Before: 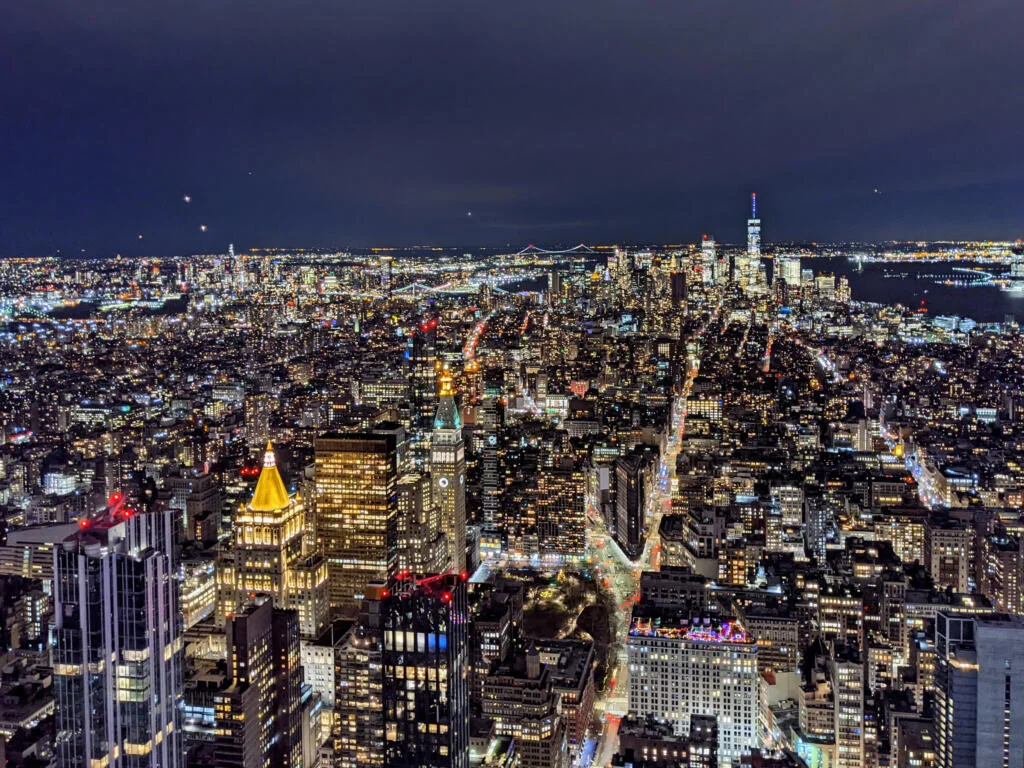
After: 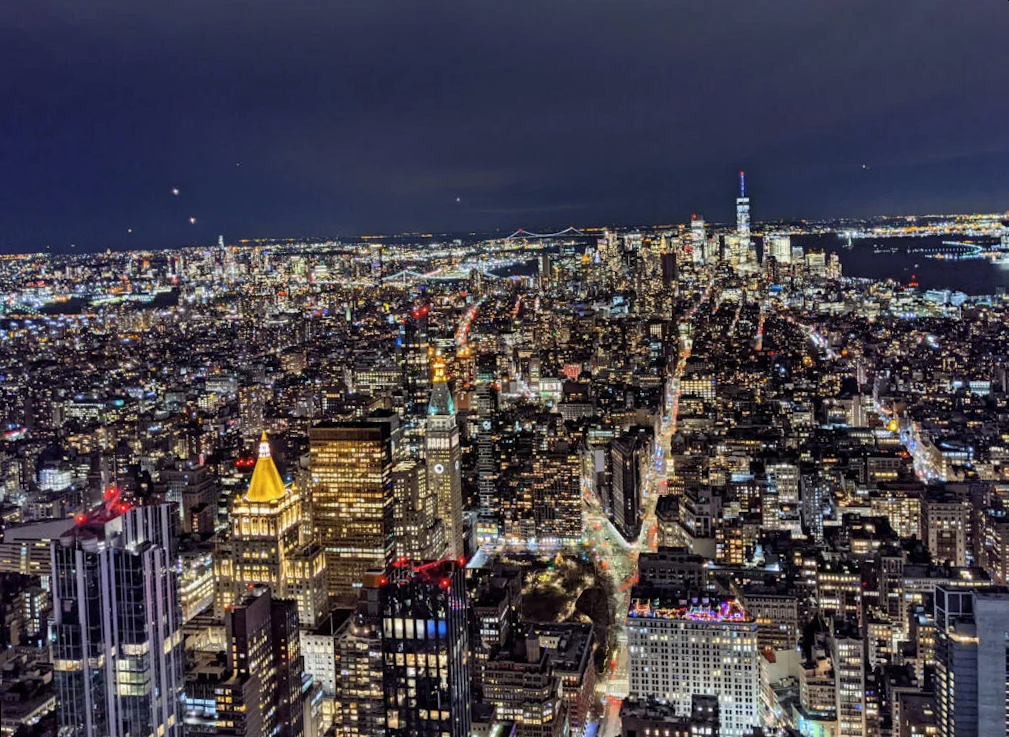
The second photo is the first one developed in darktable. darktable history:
contrast brightness saturation: saturation -0.04
rotate and perspective: rotation -1.42°, crop left 0.016, crop right 0.984, crop top 0.035, crop bottom 0.965
